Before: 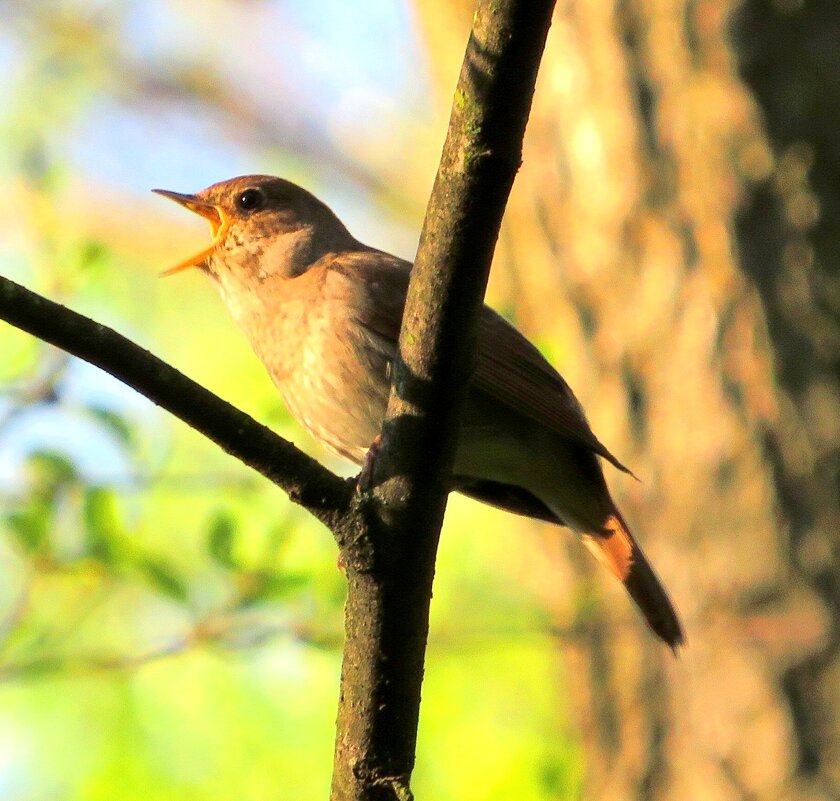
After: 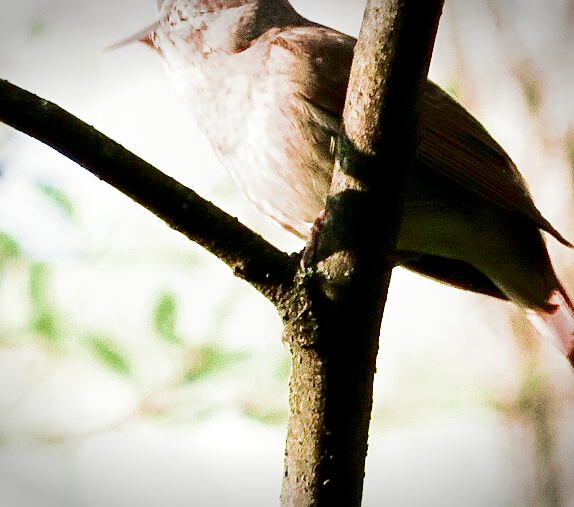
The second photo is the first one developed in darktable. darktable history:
filmic rgb: black relative exposure -8.01 EV, white relative exposure 3.97 EV, hardness 4.17, contrast 0.996, add noise in highlights 0.002, color science v3 (2019), use custom middle-gray values true, contrast in highlights soft
crop: left 6.754%, top 28.111%, right 24.124%, bottom 8.443%
vignetting: fall-off start 99.97%, width/height ratio 1.32
exposure: black level correction 0, exposure 1.095 EV, compensate exposure bias true, compensate highlight preservation false
contrast brightness saturation: contrast 0.195, brightness -0.237, saturation 0.118
sharpen: on, module defaults
